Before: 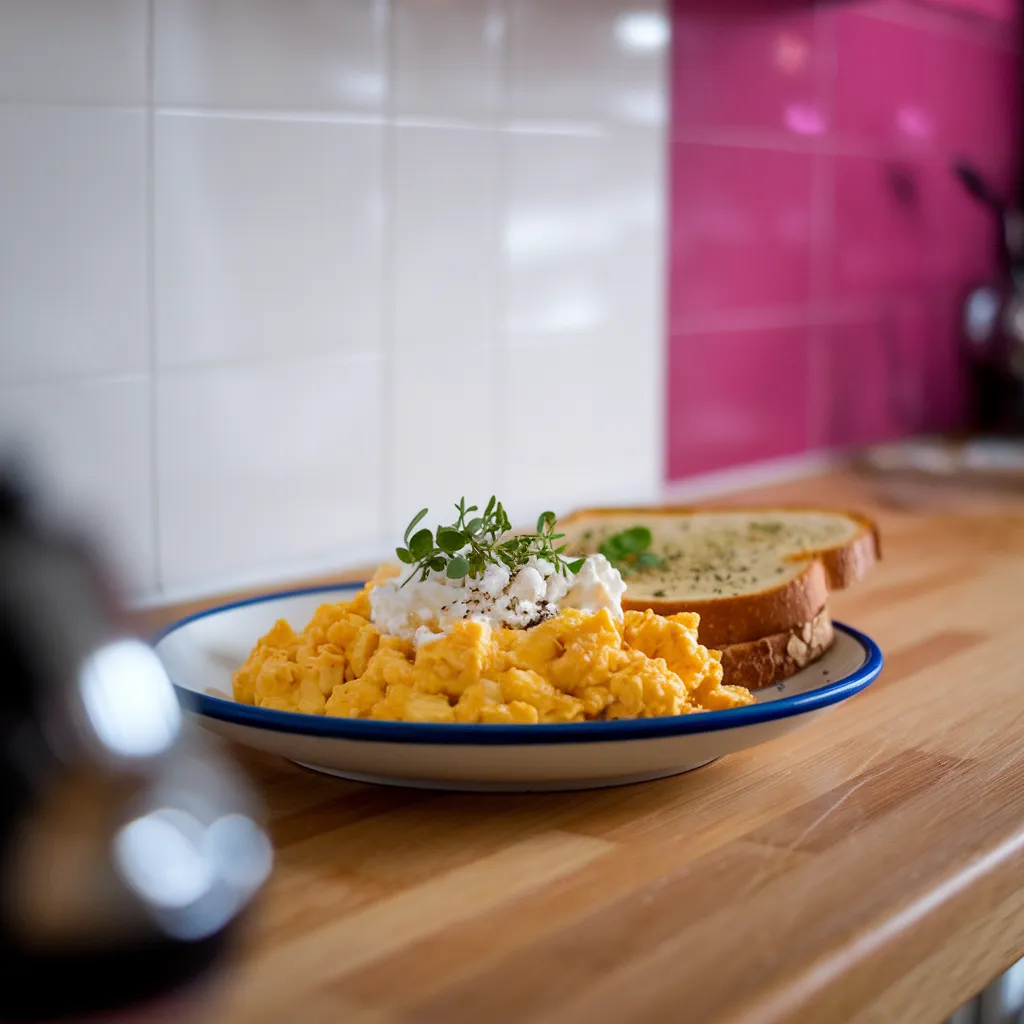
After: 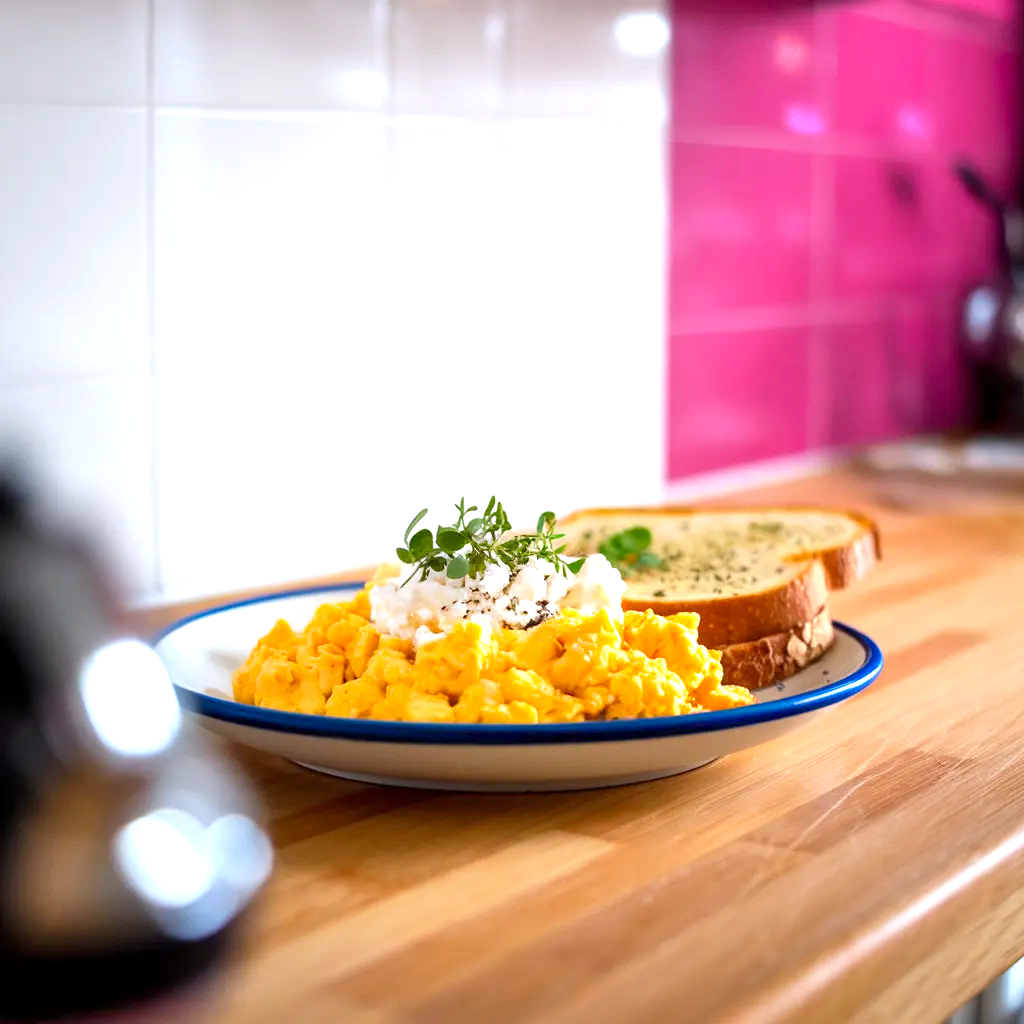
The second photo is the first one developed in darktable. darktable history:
exposure: exposure 1 EV, compensate highlight preservation false
rotate and perspective: automatic cropping original format, crop left 0, crop top 0
color correction: saturation 1.11
